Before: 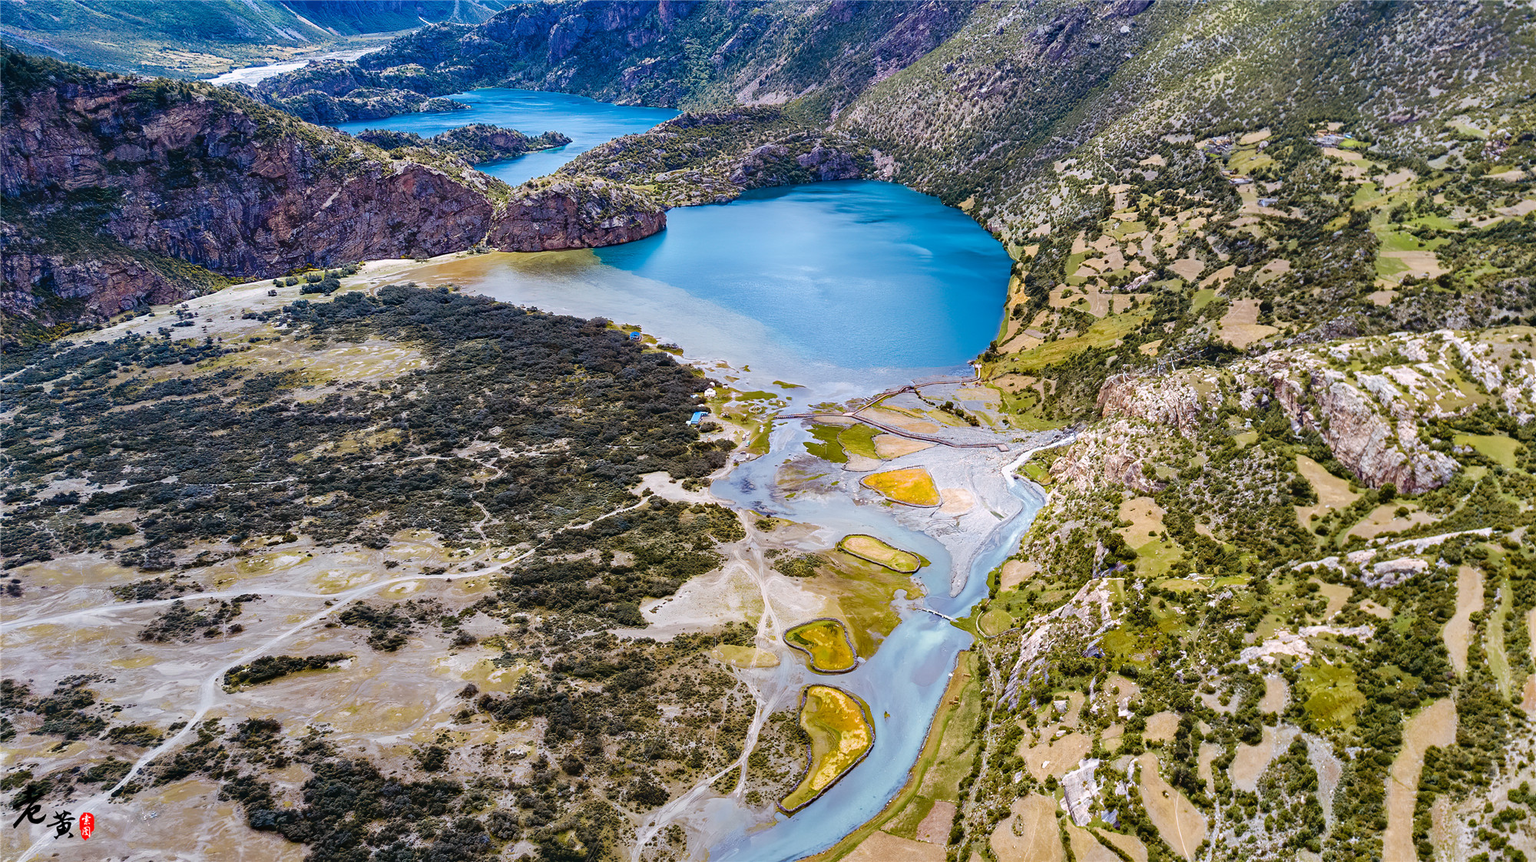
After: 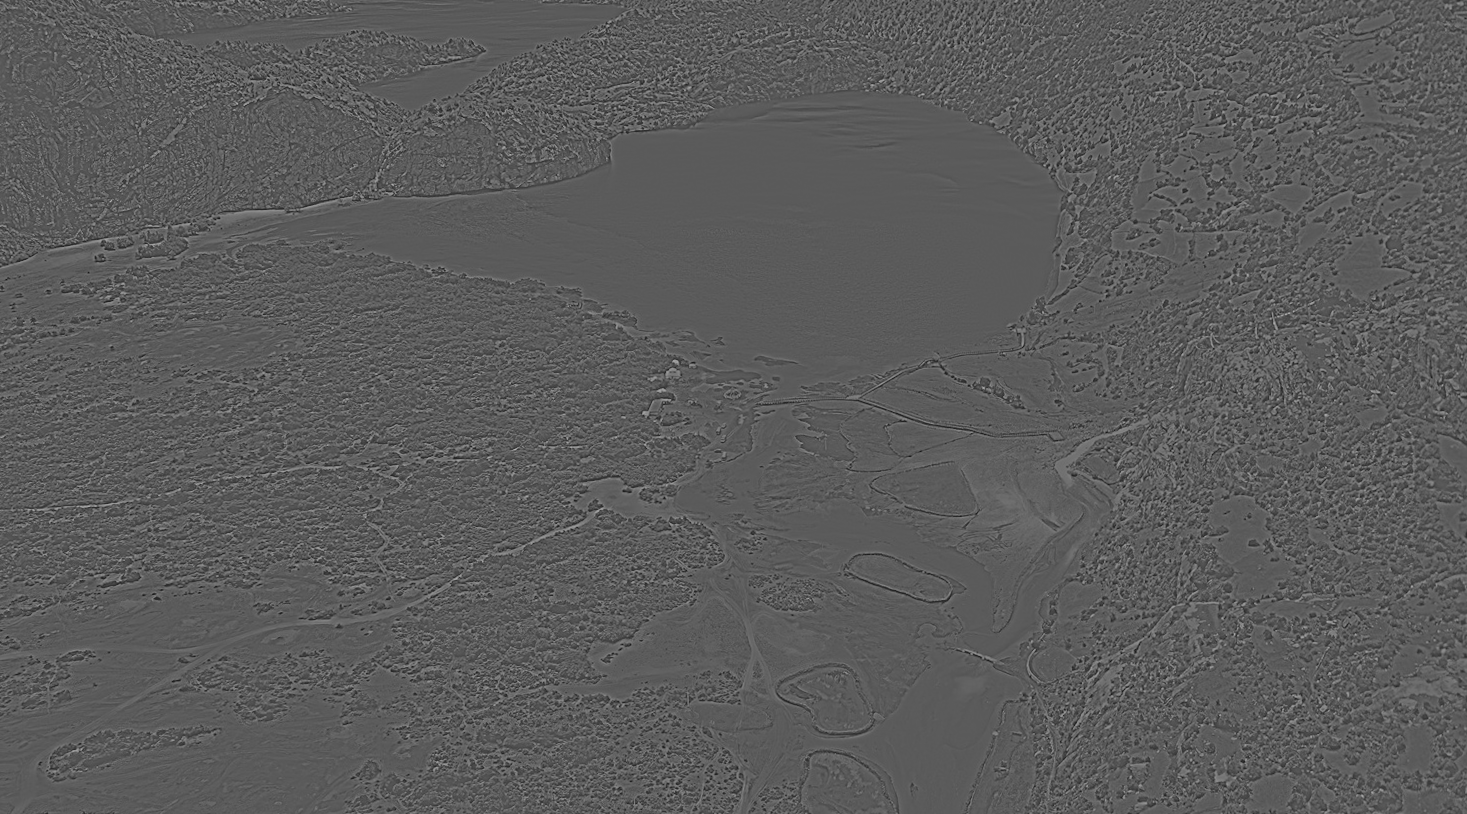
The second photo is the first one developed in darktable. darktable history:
contrast brightness saturation: contrast 0.22, brightness -0.19, saturation 0.24
exposure: black level correction 0, exposure 1.75 EV, compensate exposure bias true, compensate highlight preservation false
white balance: emerald 1
crop and rotate: left 11.831%, top 11.346%, right 13.429%, bottom 13.899%
highpass: sharpness 5.84%, contrast boost 8.44%
rotate and perspective: rotation -1.42°, crop left 0.016, crop right 0.984, crop top 0.035, crop bottom 0.965
